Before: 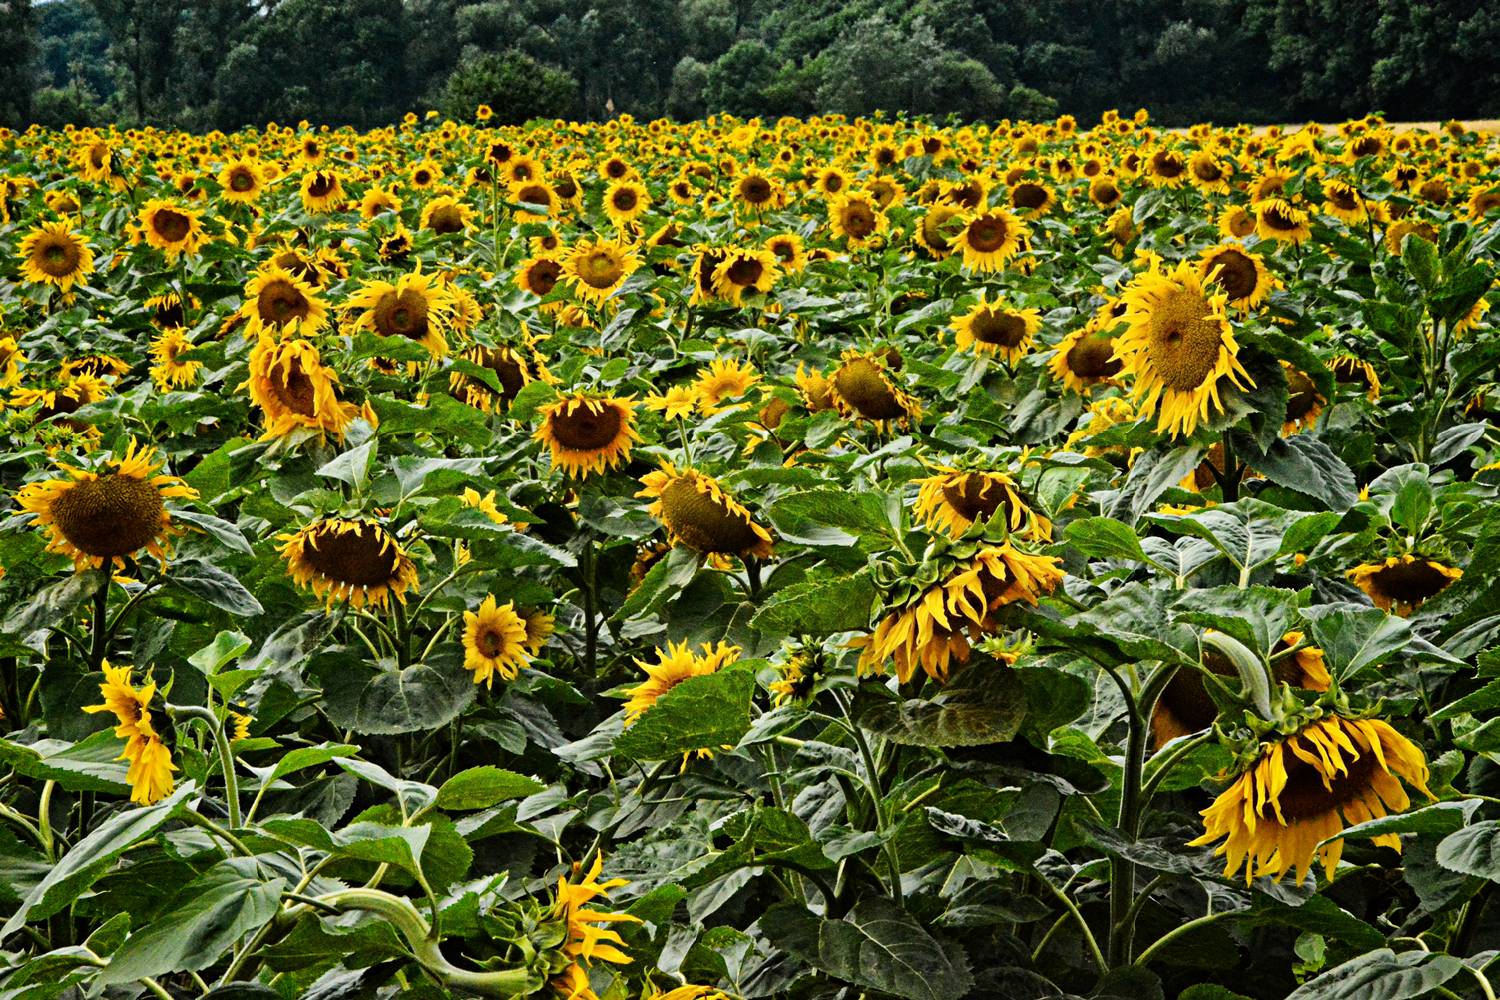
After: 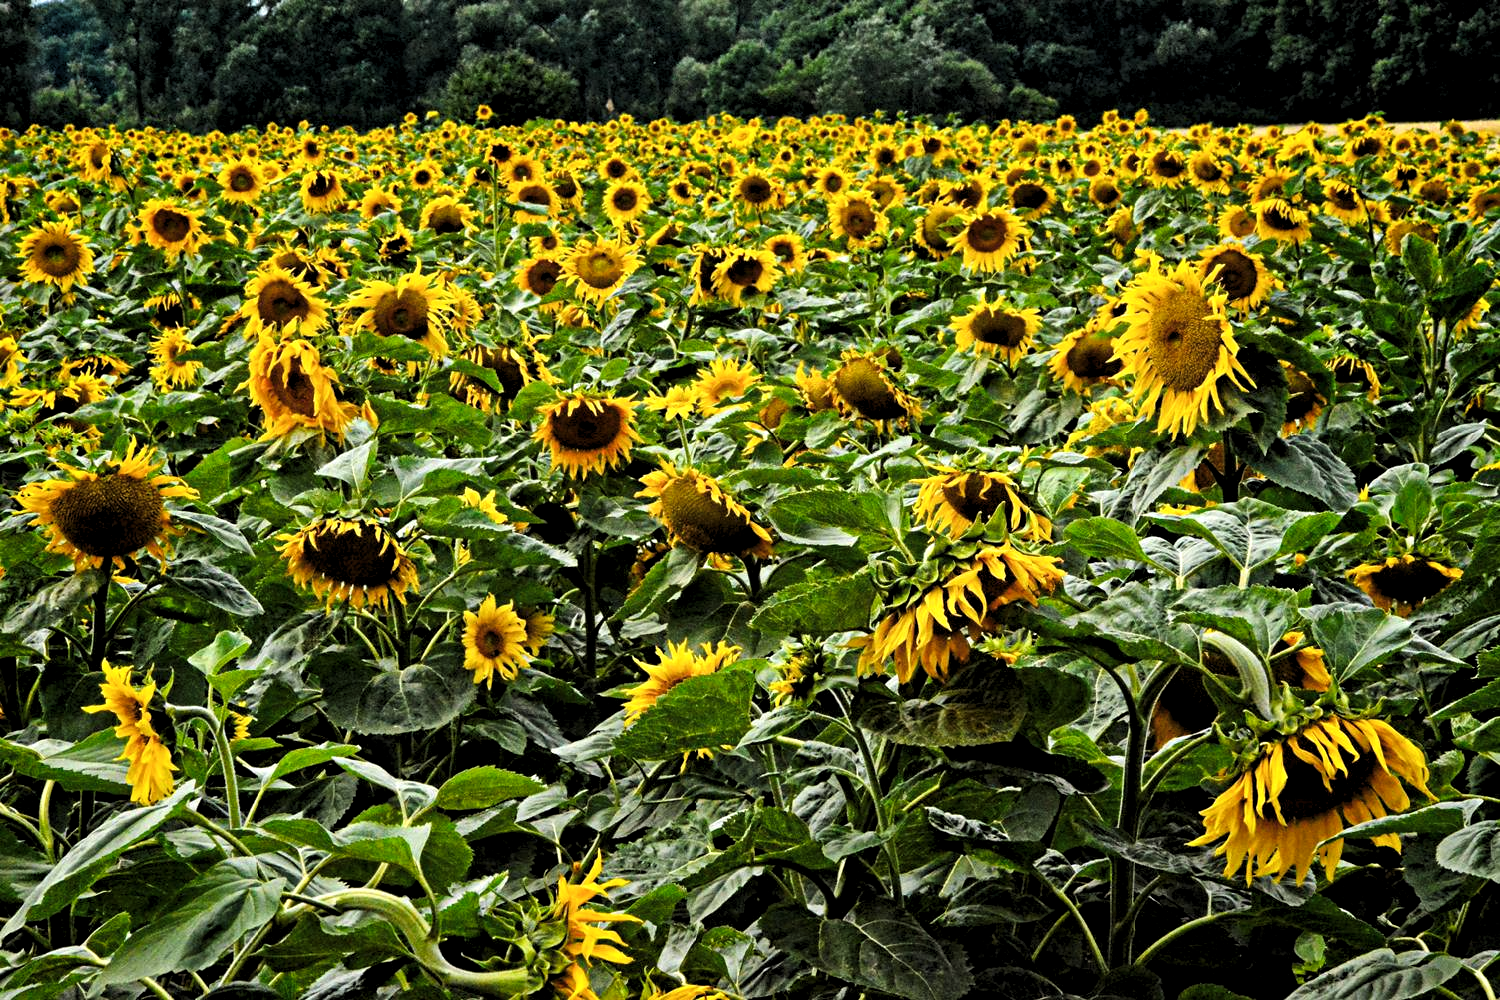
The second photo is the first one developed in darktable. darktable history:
color balance rgb: perceptual saturation grading › global saturation -0.135%, perceptual saturation grading › mid-tones 11.039%
levels: levels [0.062, 0.494, 0.925]
